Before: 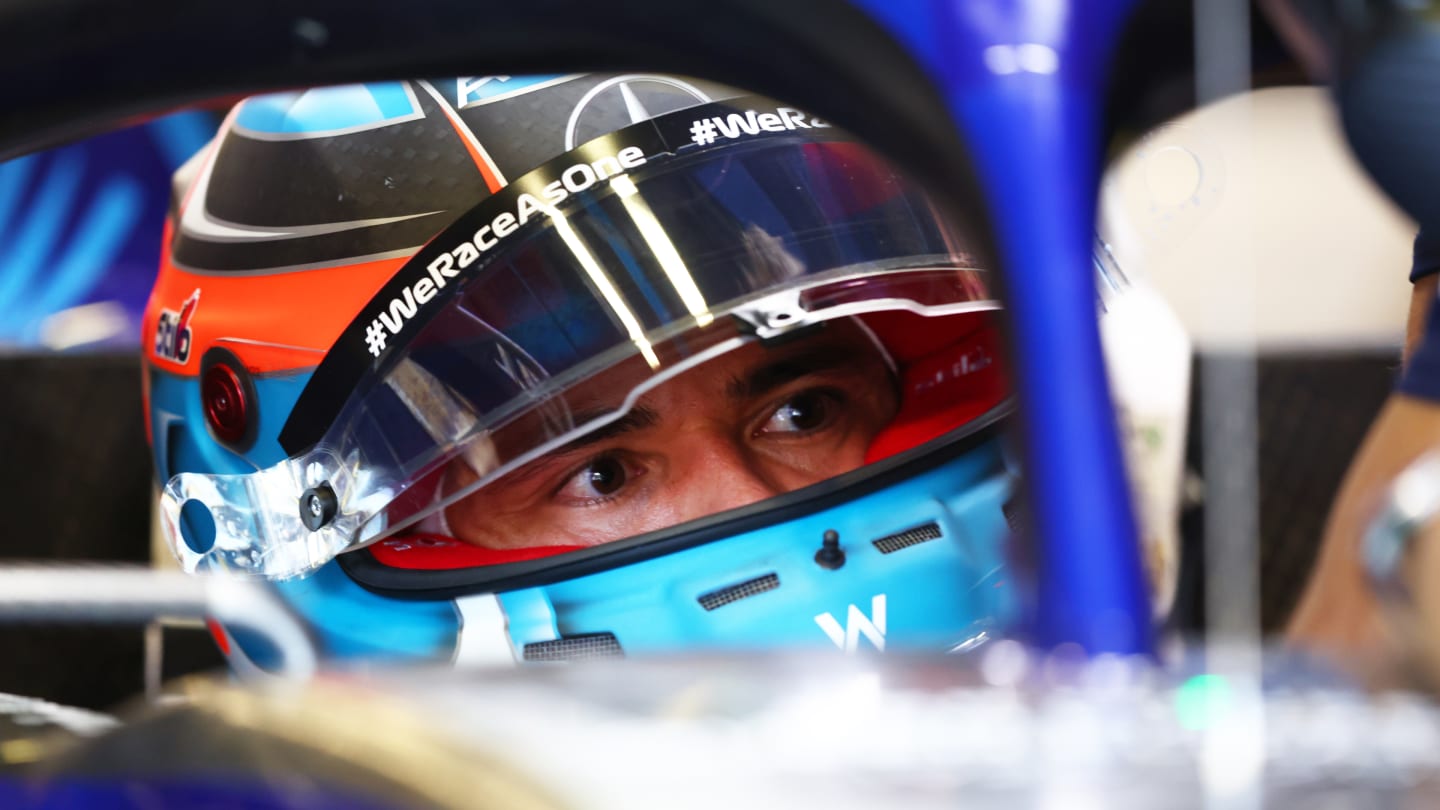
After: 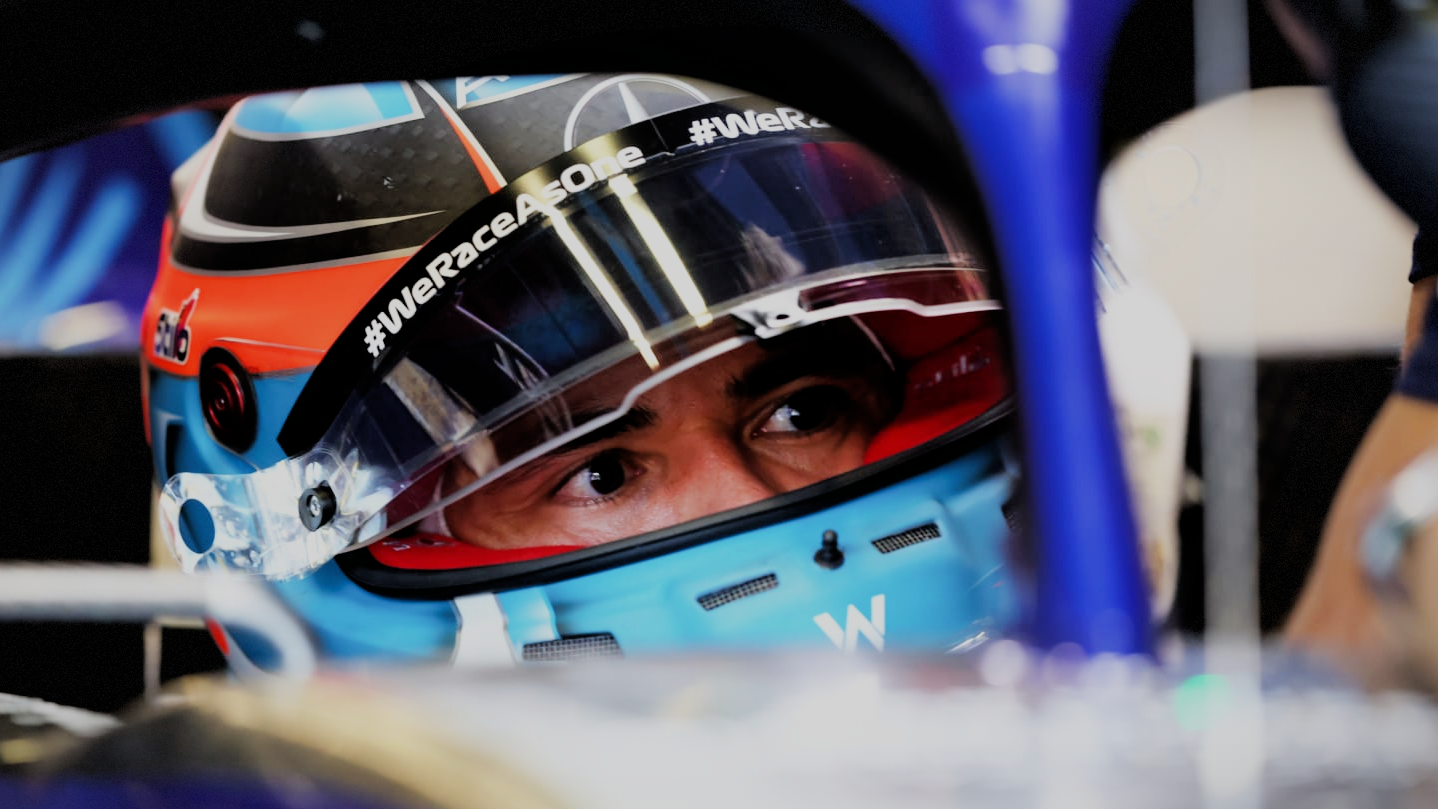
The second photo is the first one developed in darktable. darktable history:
vignetting: fall-off radius 100.61%, width/height ratio 1.341, dithering 8-bit output
crop and rotate: left 0.081%, bottom 0.011%
filmic rgb: black relative exposure -4.51 EV, white relative exposure 4.81 EV, hardness 2.34, latitude 35.59%, contrast 1.042, highlights saturation mix 1.65%, shadows ↔ highlights balance 1.27%
